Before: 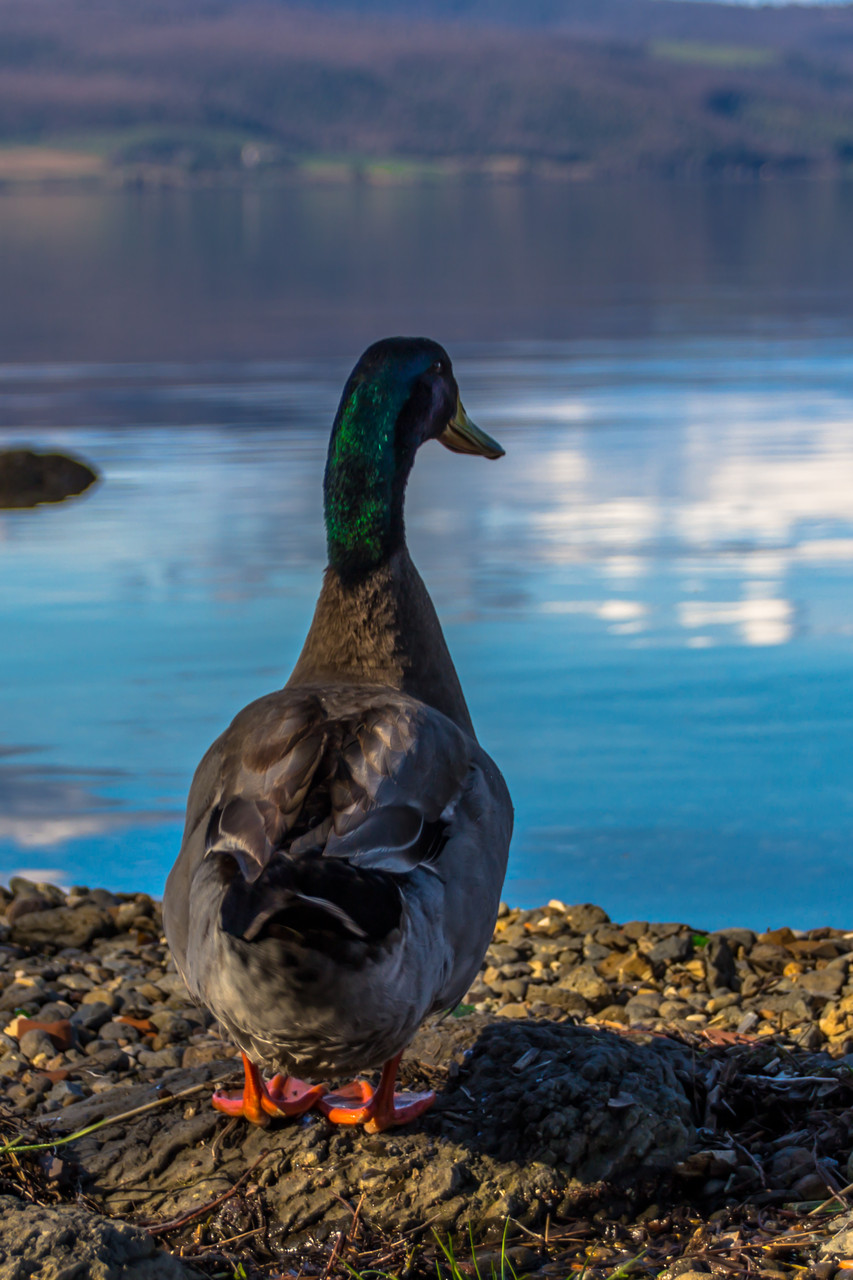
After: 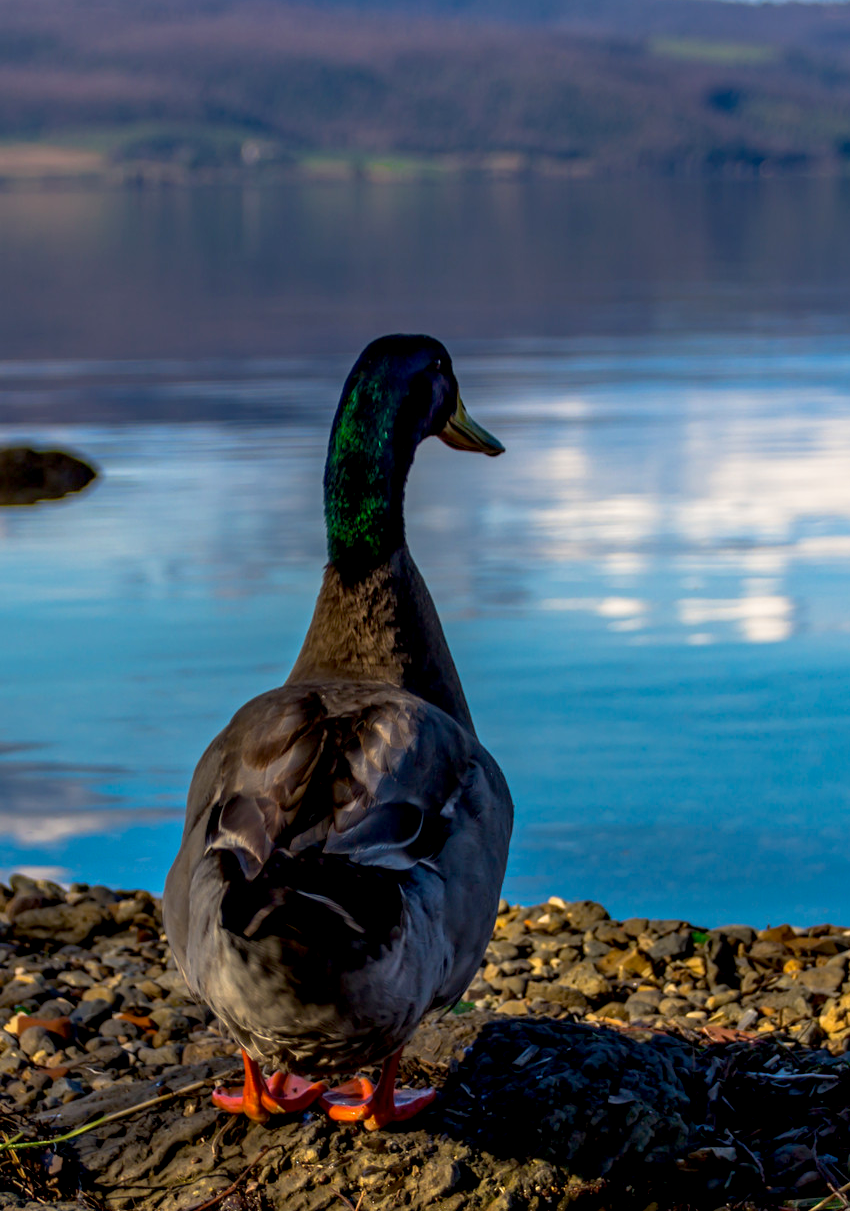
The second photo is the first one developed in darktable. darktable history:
exposure: black level correction 0.012, compensate highlight preservation false
crop: top 0.264%, right 0.261%, bottom 5.071%
shadows and highlights: radius 94.08, shadows -14.17, white point adjustment 0.277, highlights 30.85, compress 48.32%, soften with gaussian
